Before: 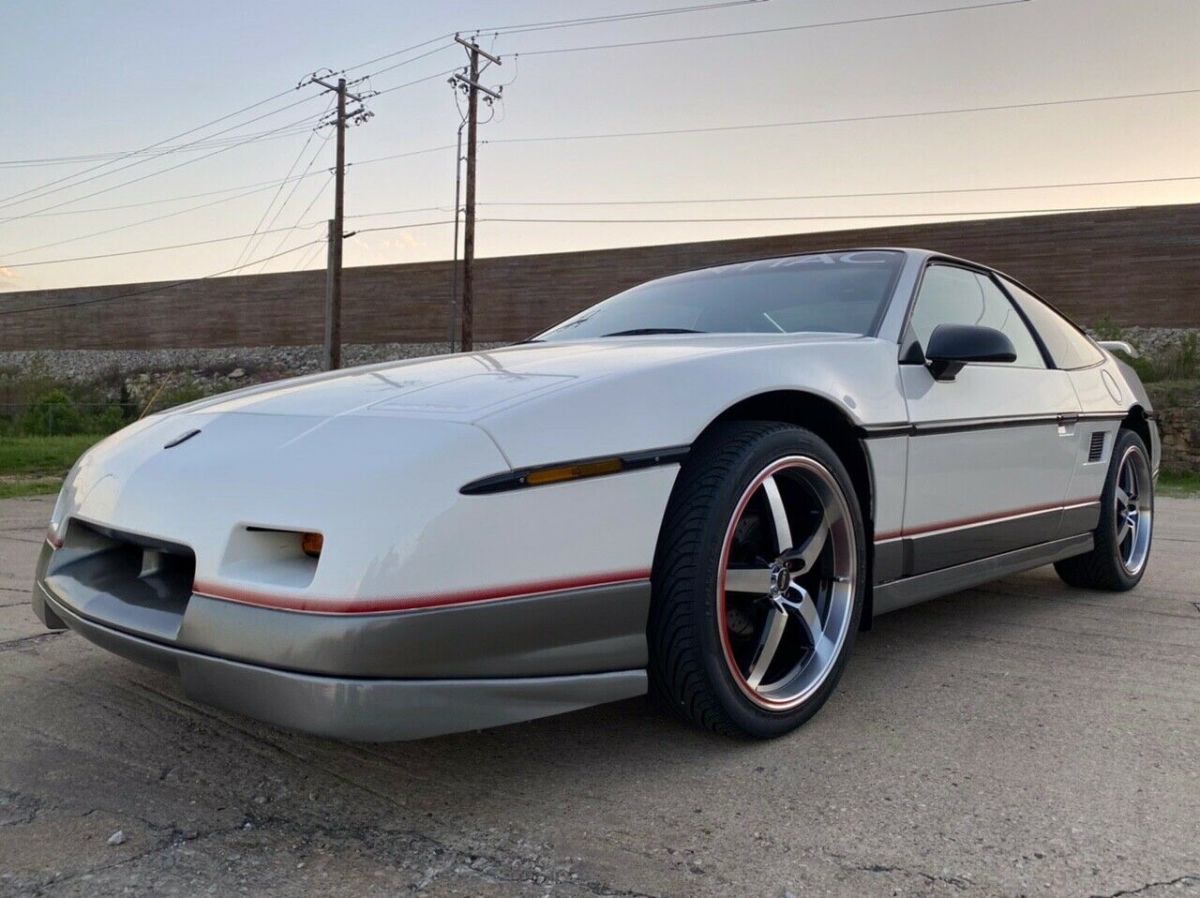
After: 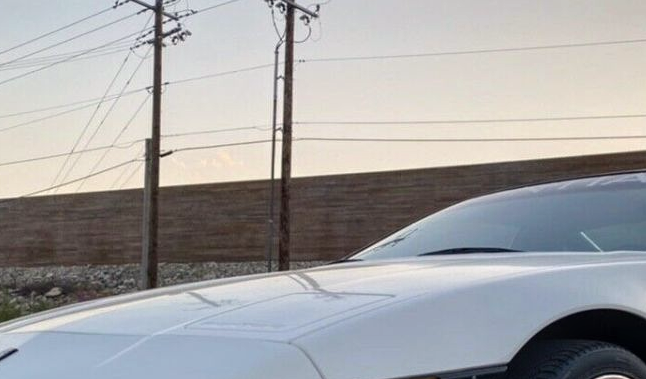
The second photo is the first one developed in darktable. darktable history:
local contrast: on, module defaults
white balance: red 1.009, blue 0.985
crop: left 15.306%, top 9.065%, right 30.789%, bottom 48.638%
